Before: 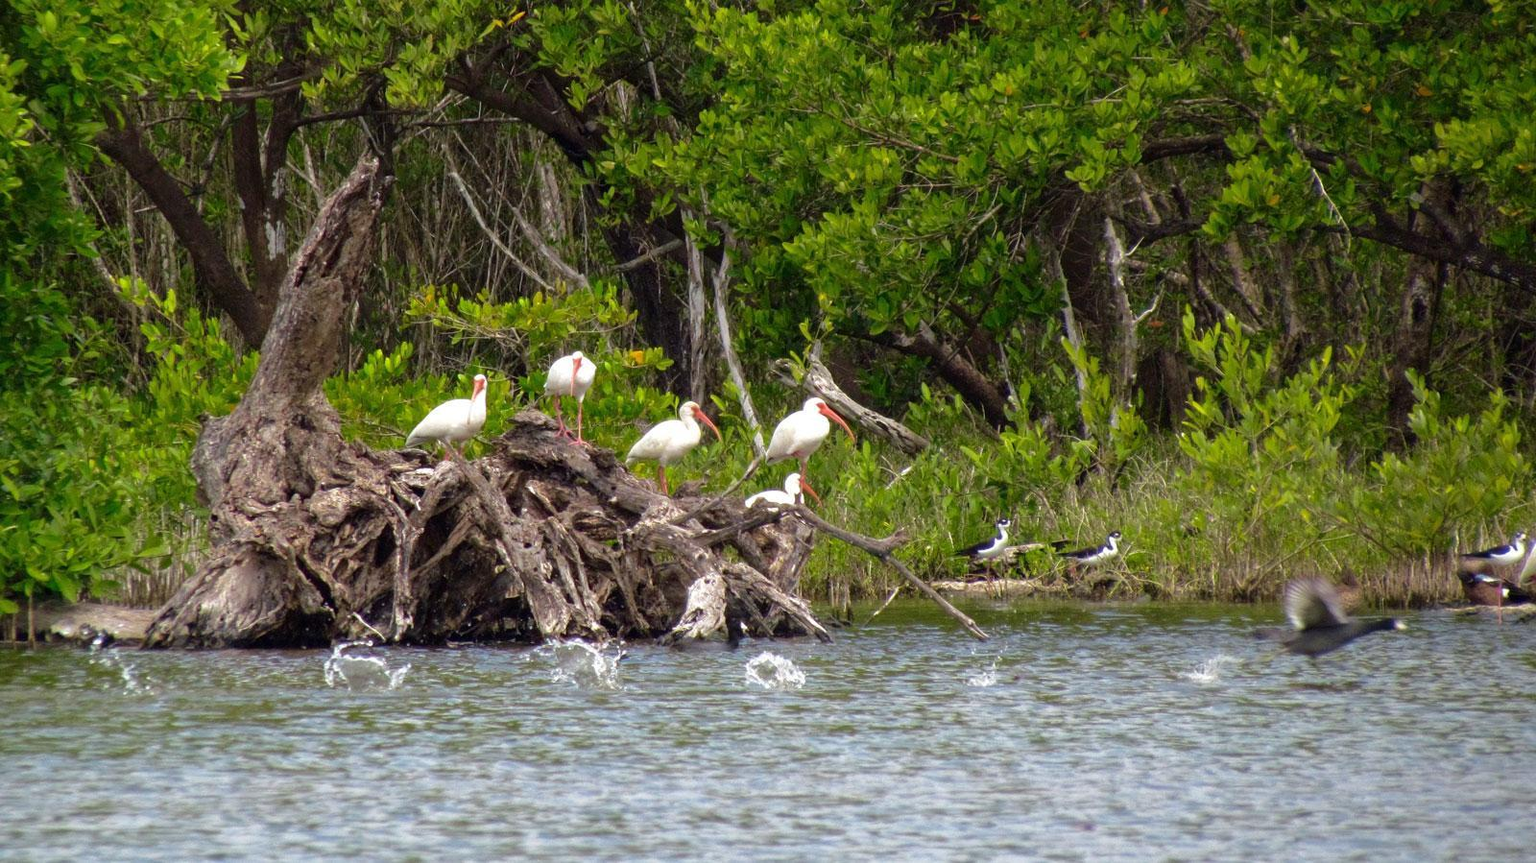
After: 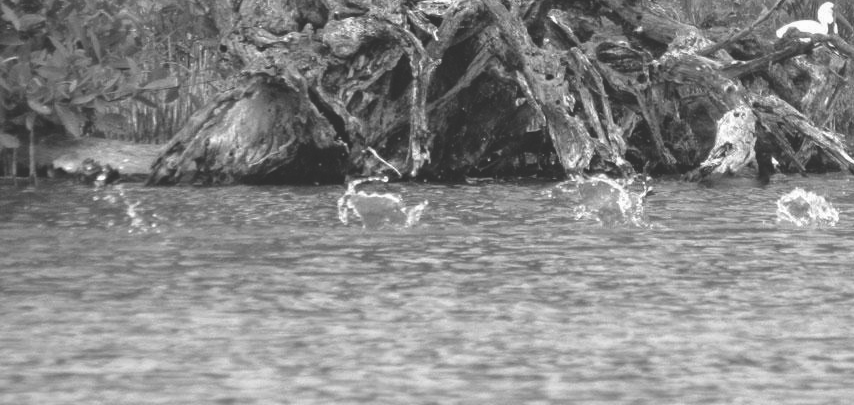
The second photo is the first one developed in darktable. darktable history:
crop and rotate: top 54.778%, right 46.61%, bottom 0.159%
exposure: black level correction -0.028, compensate highlight preservation false
monochrome: on, module defaults
color correction: highlights a* -10.77, highlights b* 9.8, saturation 1.72
